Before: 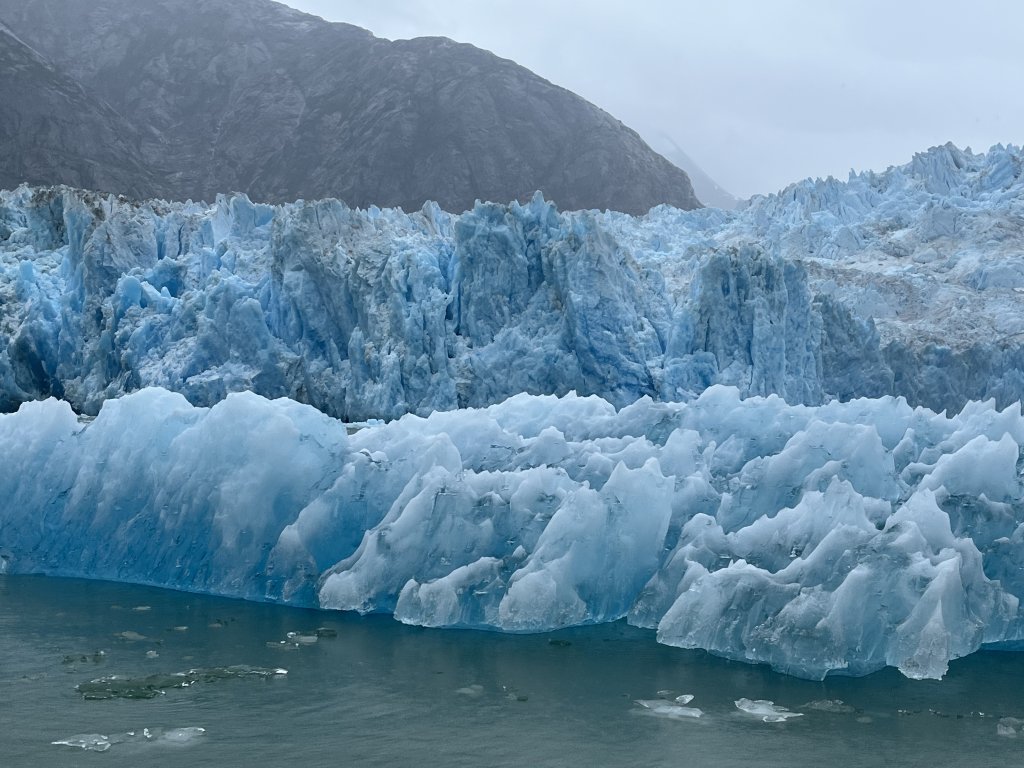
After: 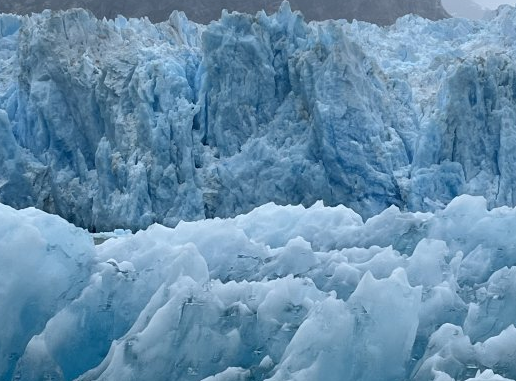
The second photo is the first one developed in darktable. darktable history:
crop: left 24.718%, top 24.855%, right 24.854%, bottom 25.475%
